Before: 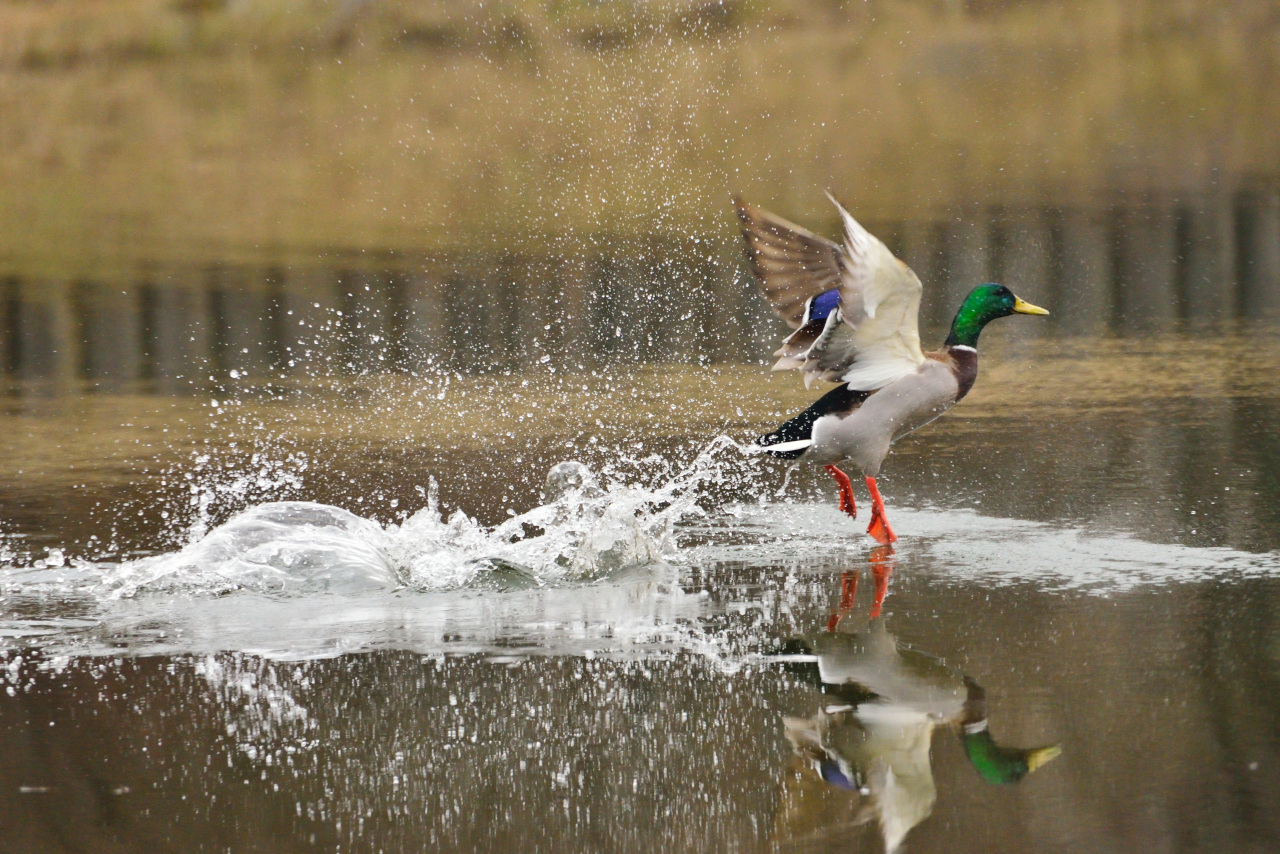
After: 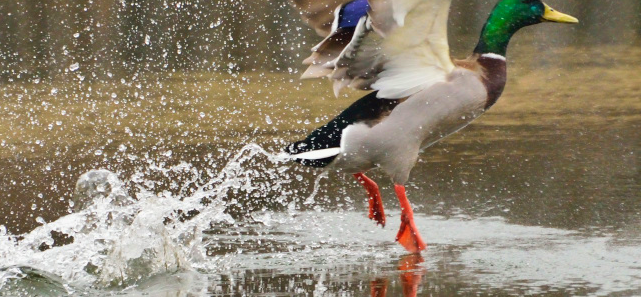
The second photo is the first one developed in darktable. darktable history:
exposure: exposure -0.072 EV, compensate highlight preservation false
velvia: on, module defaults
crop: left 36.805%, top 34.304%, right 13.106%, bottom 30.804%
